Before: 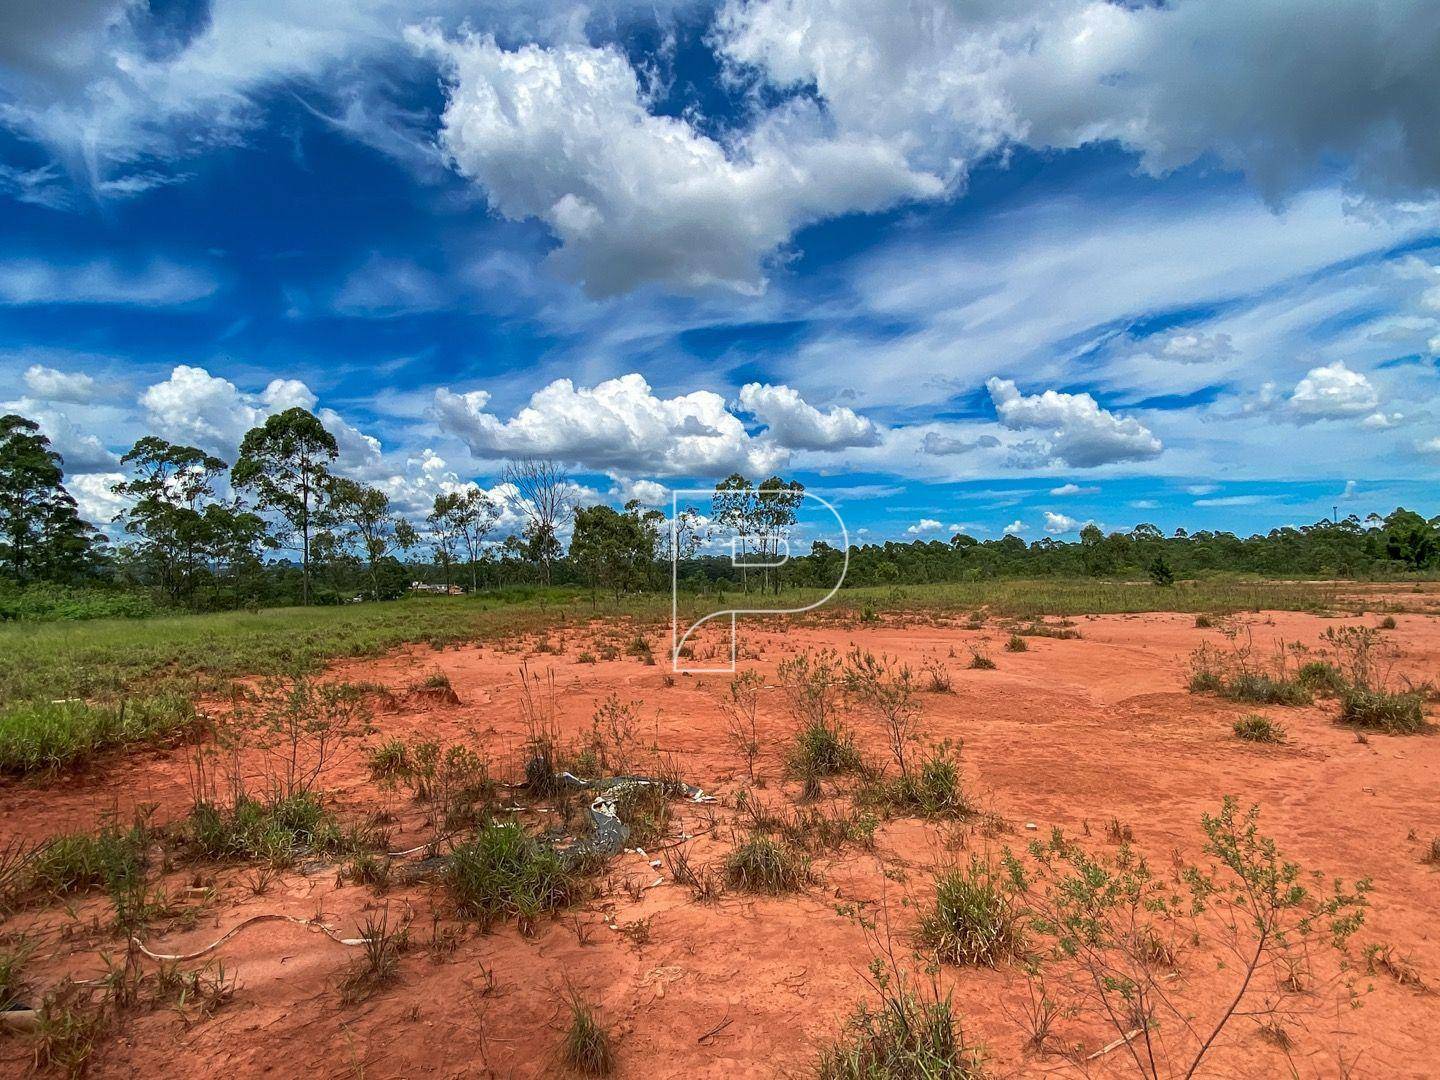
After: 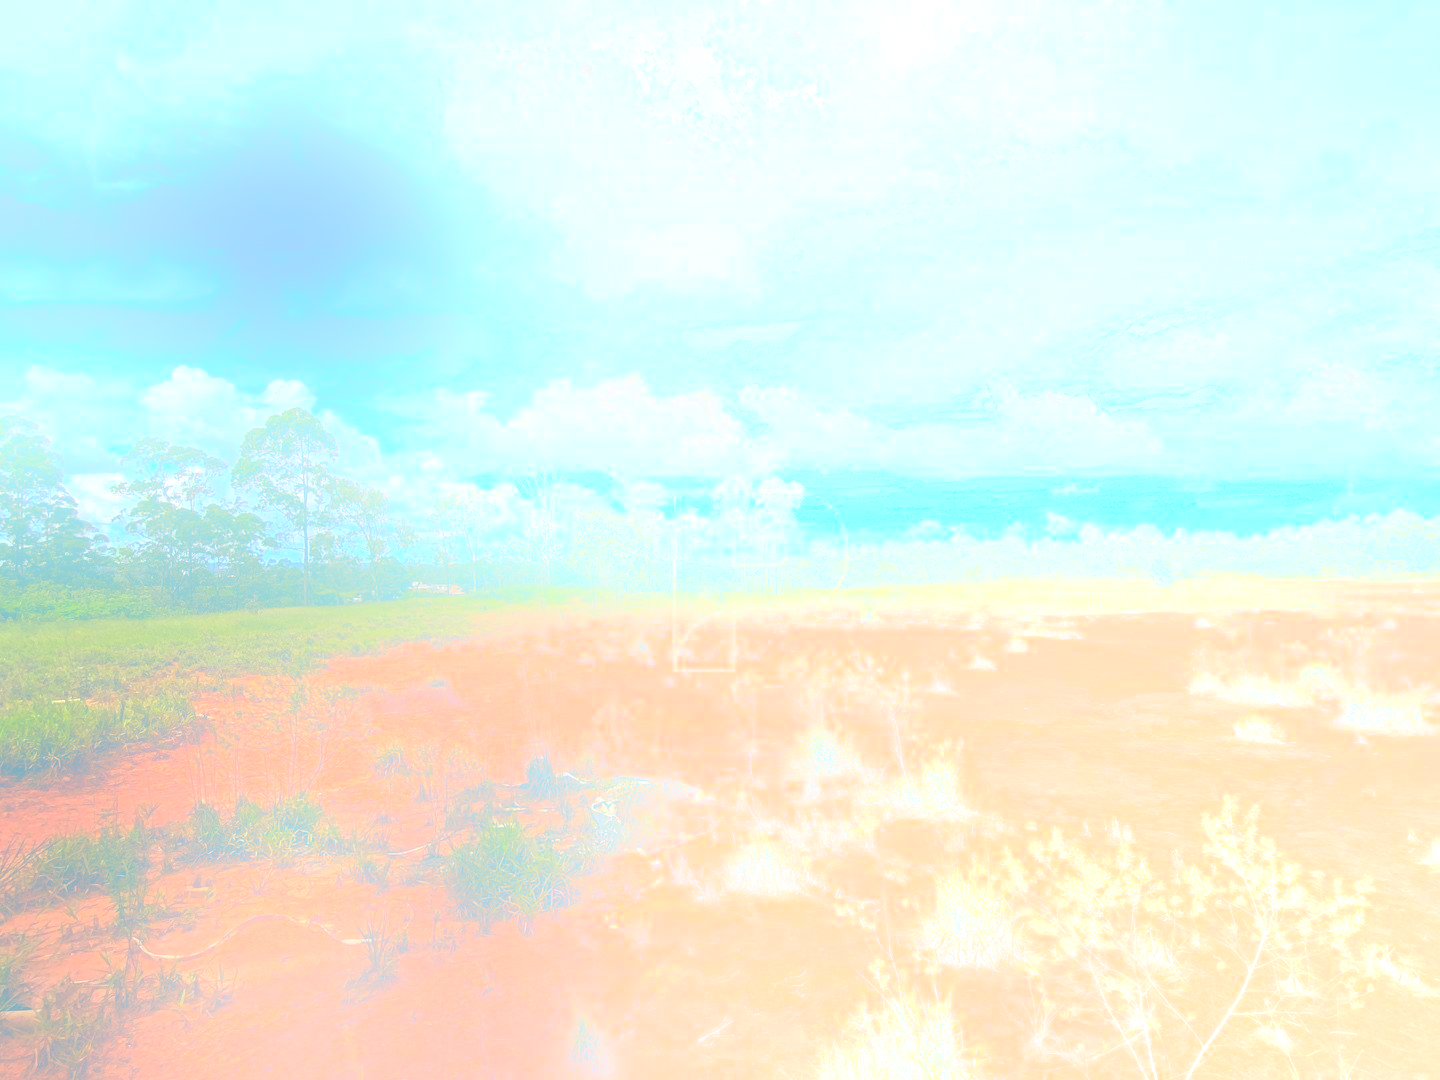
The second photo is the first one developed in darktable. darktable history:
bloom: size 25%, threshold 5%, strength 90%
color balance: lift [1.016, 0.983, 1, 1.017], gamma [0.958, 1, 1, 1], gain [0.981, 1.007, 0.993, 1.002], input saturation 118.26%, contrast 13.43%, contrast fulcrum 21.62%, output saturation 82.76%
